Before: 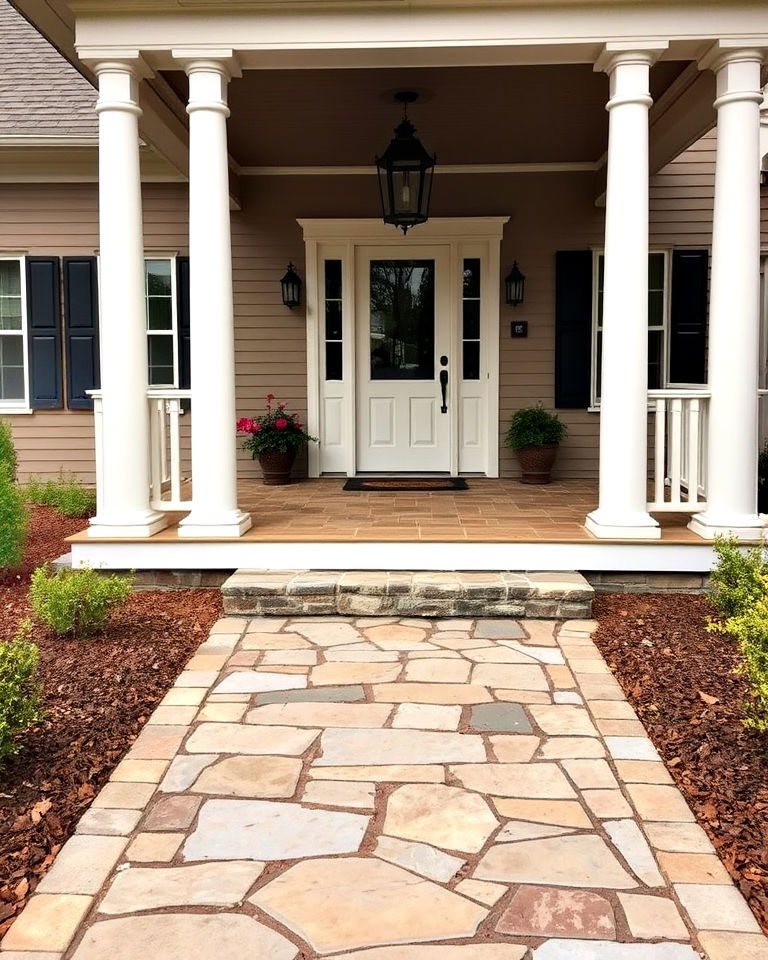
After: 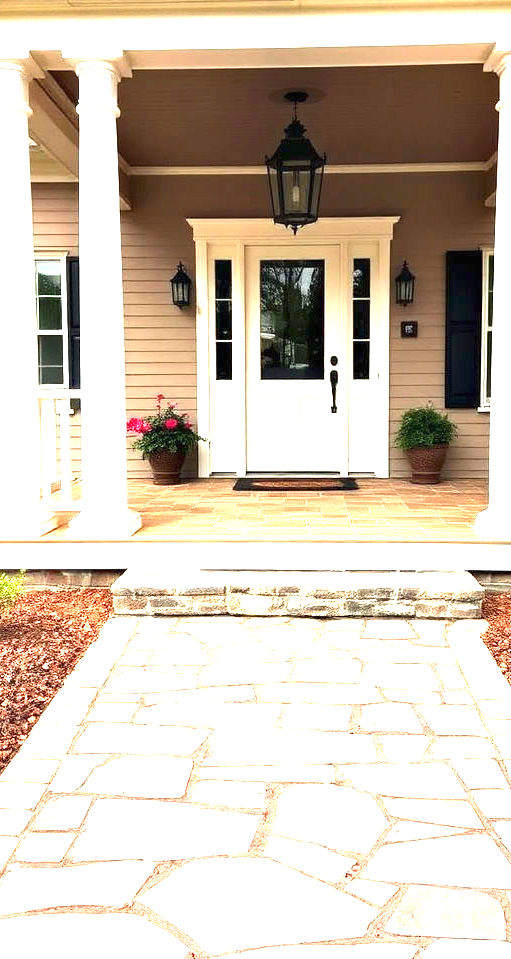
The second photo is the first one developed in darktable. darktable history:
crop and rotate: left 14.436%, right 18.898%
exposure: black level correction 0, exposure 2.138 EV, compensate exposure bias true, compensate highlight preservation false
white balance: red 1, blue 1
